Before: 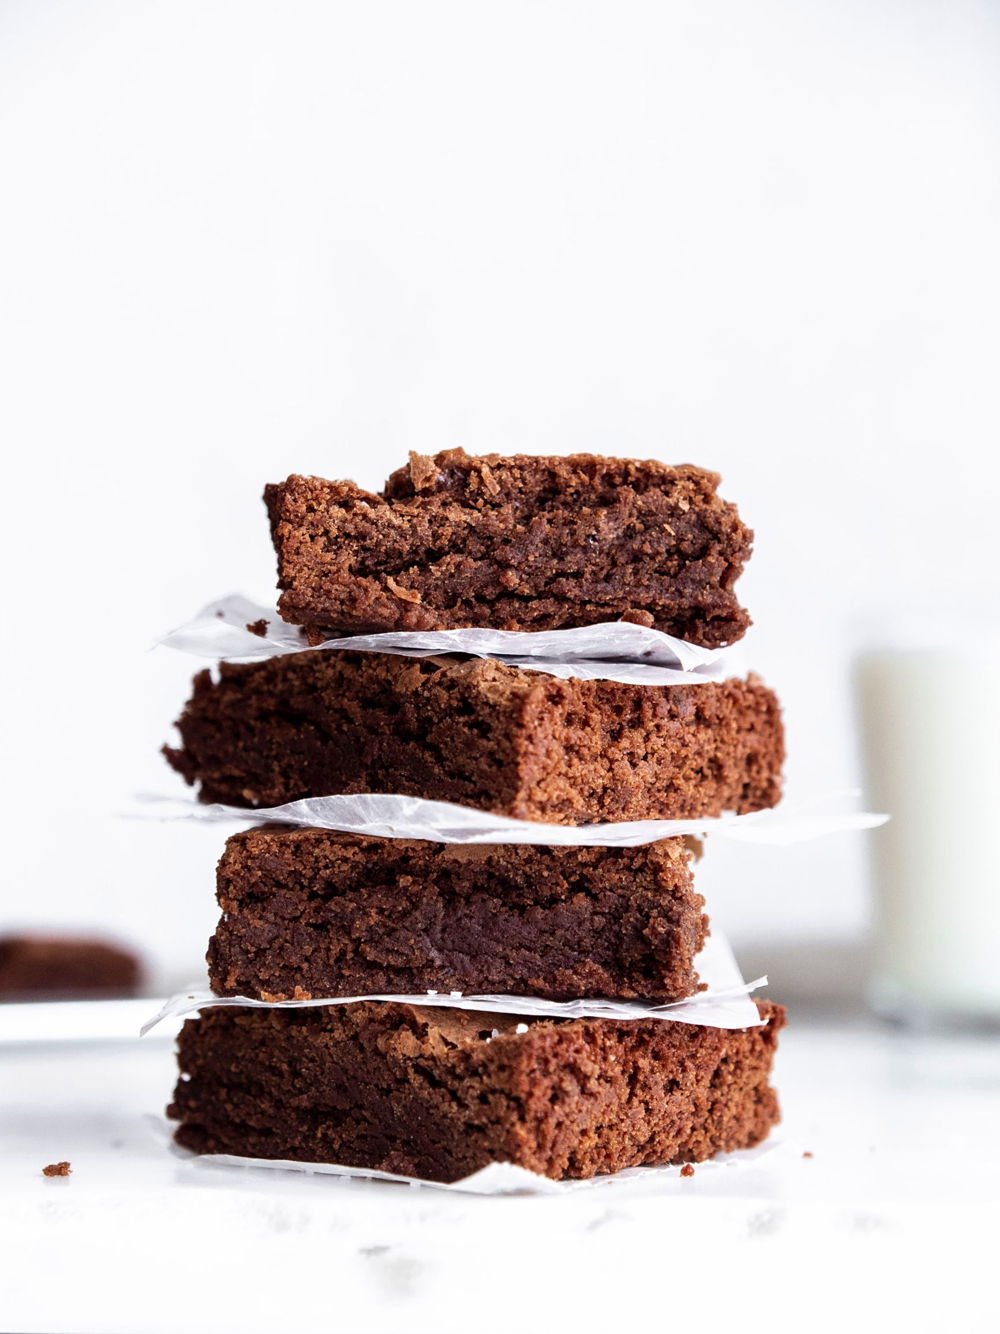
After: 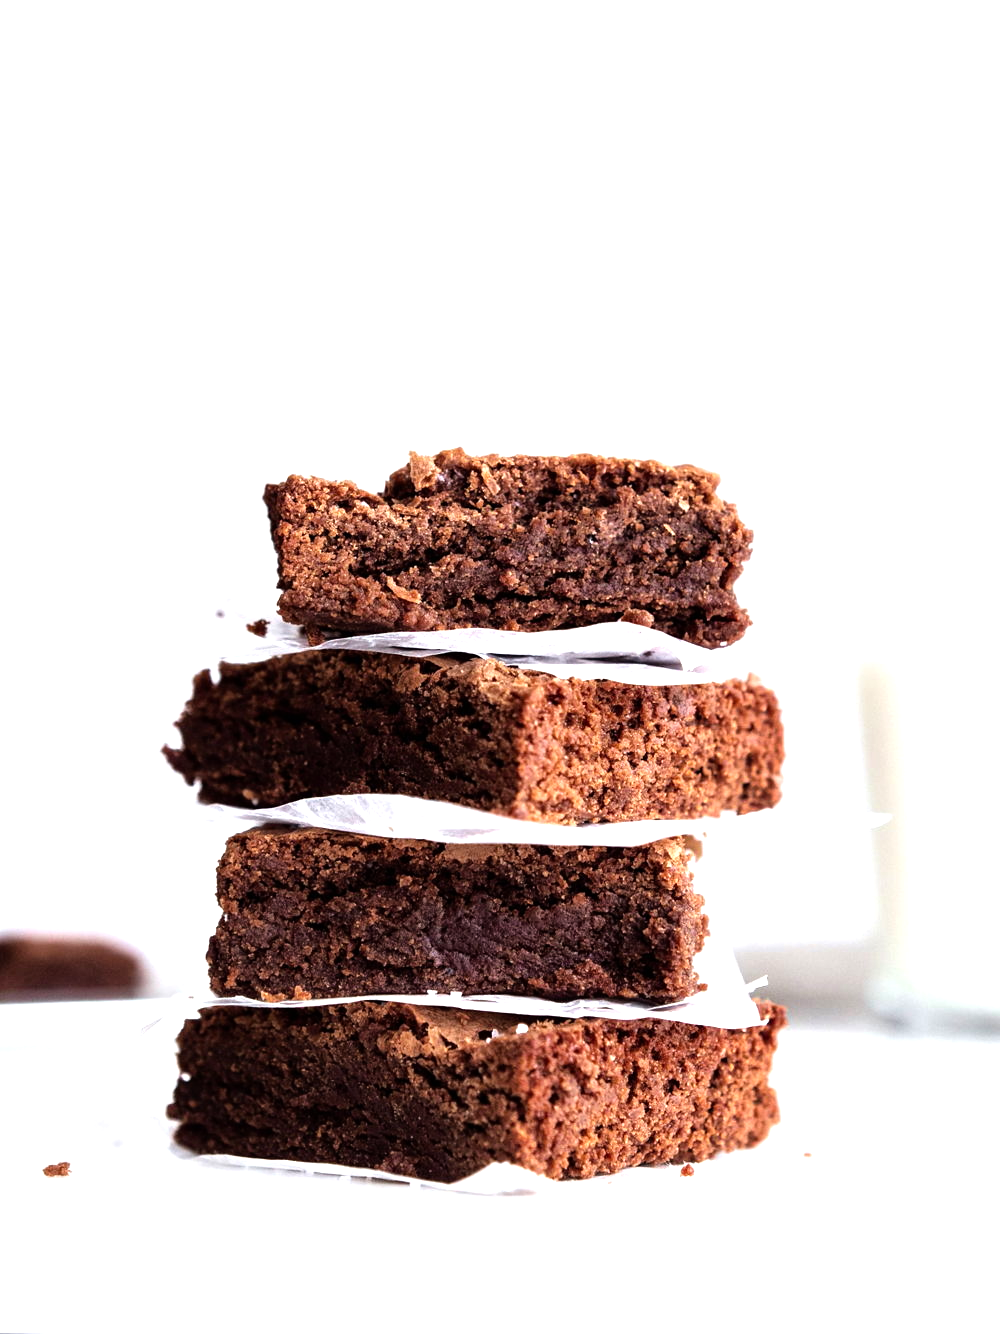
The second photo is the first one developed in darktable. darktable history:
tone equalizer: -8 EV -0.715 EV, -7 EV -0.698 EV, -6 EV -0.592 EV, -5 EV -0.381 EV, -3 EV 0.396 EV, -2 EV 0.6 EV, -1 EV 0.692 EV, +0 EV 0.777 EV, smoothing 1
